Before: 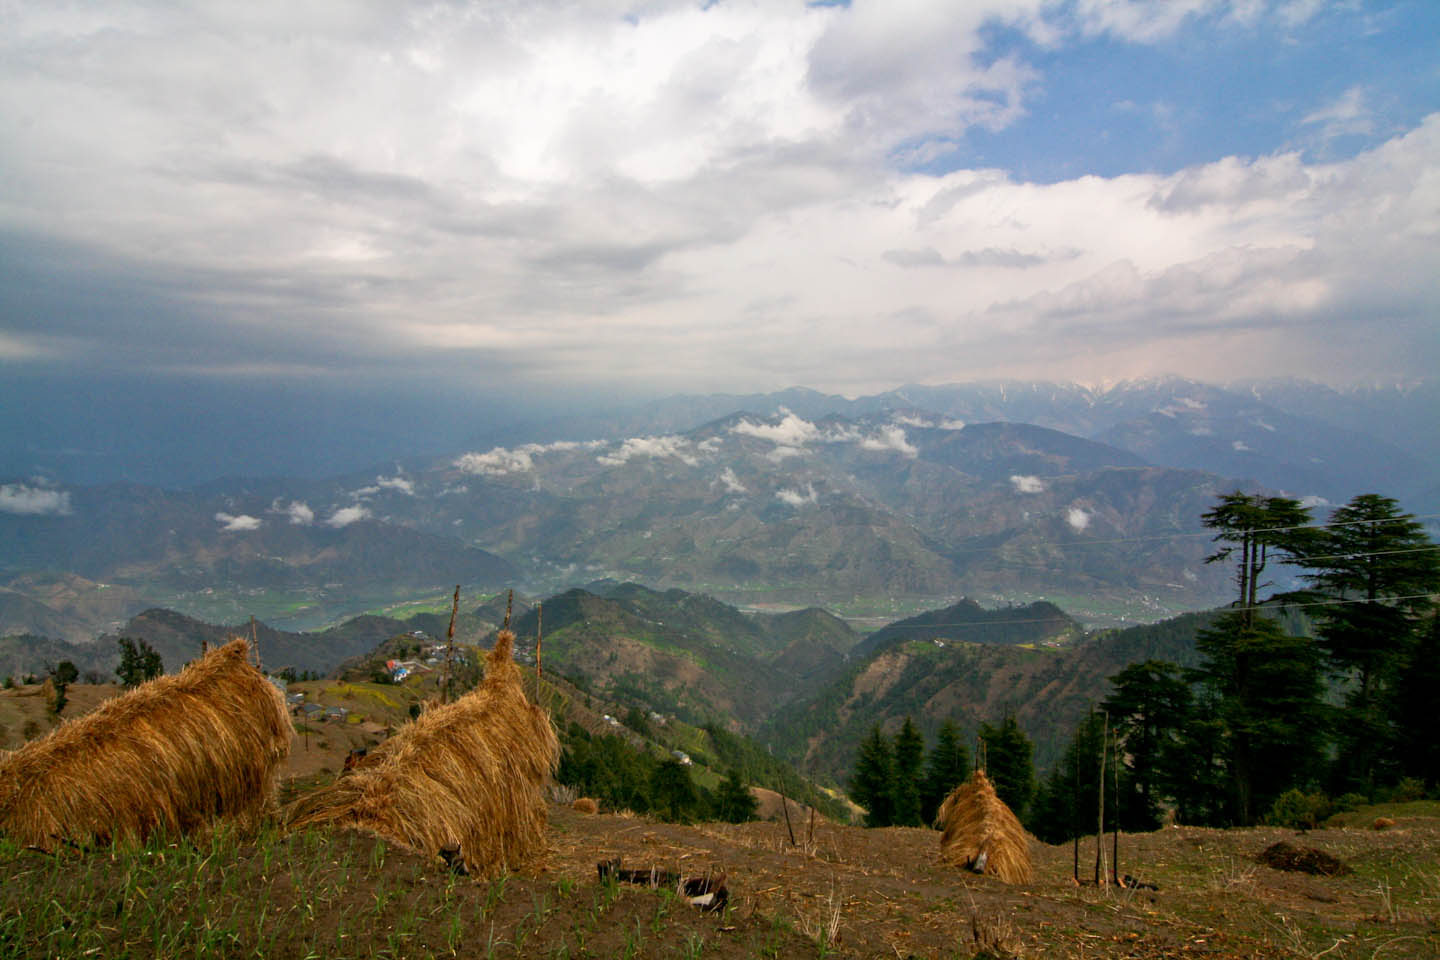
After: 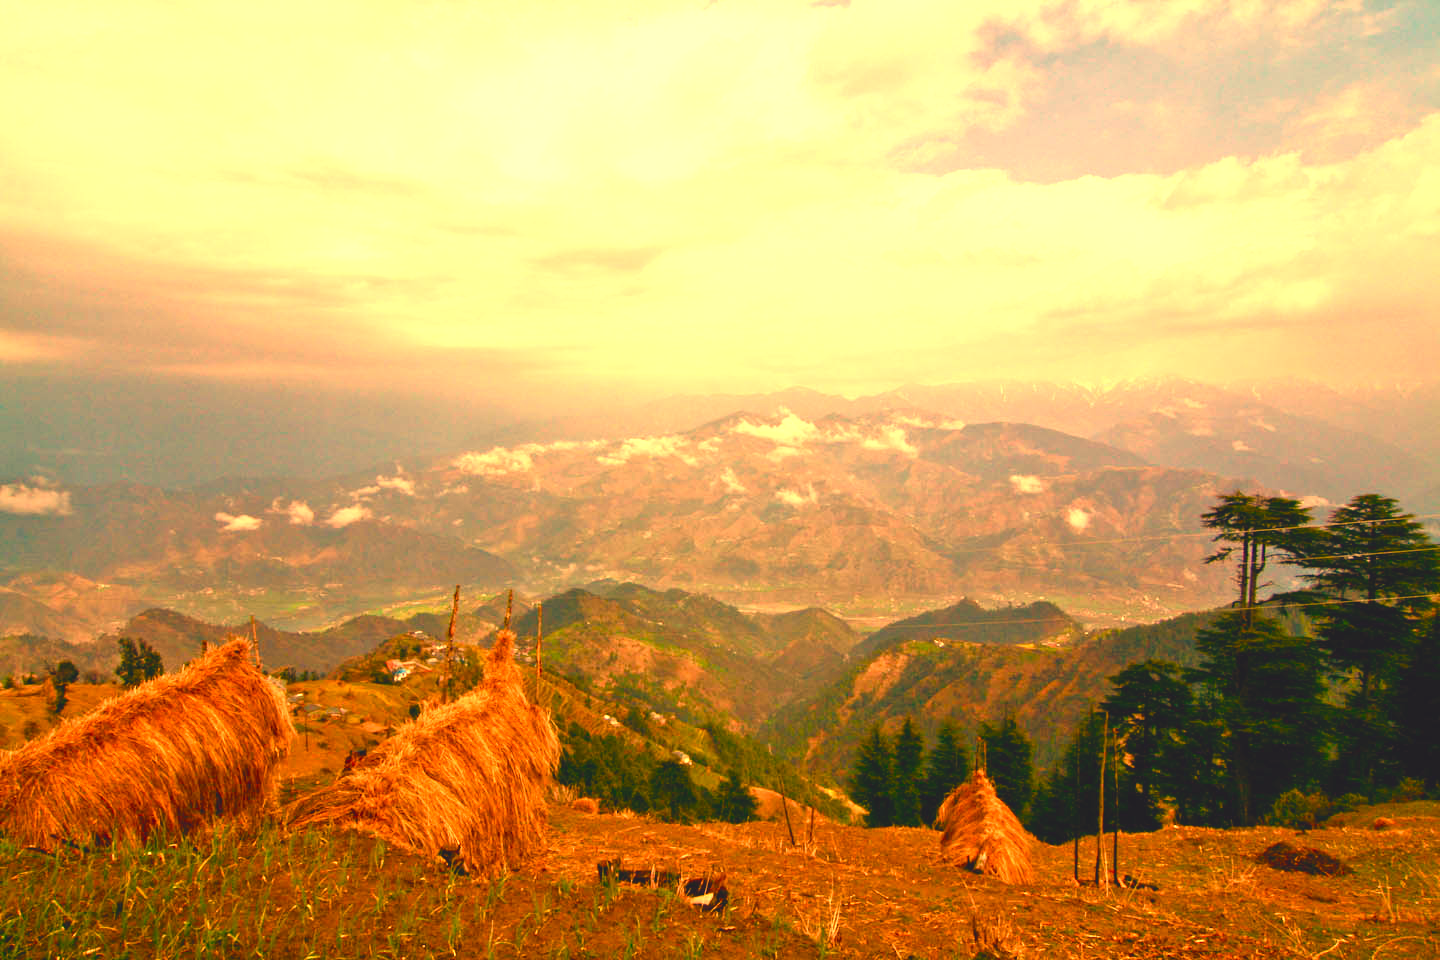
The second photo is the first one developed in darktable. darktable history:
exposure: black level correction 0, exposure 0.9 EV, compensate highlight preservation false
white balance: red 1.467, blue 0.684
color balance rgb: shadows lift › chroma 3%, shadows lift › hue 280.8°, power › hue 330°, highlights gain › chroma 3%, highlights gain › hue 75.6°, global offset › luminance 1.5%, perceptual saturation grading › global saturation 20%, perceptual saturation grading › highlights -25%, perceptual saturation grading › shadows 50%, global vibrance 30%
